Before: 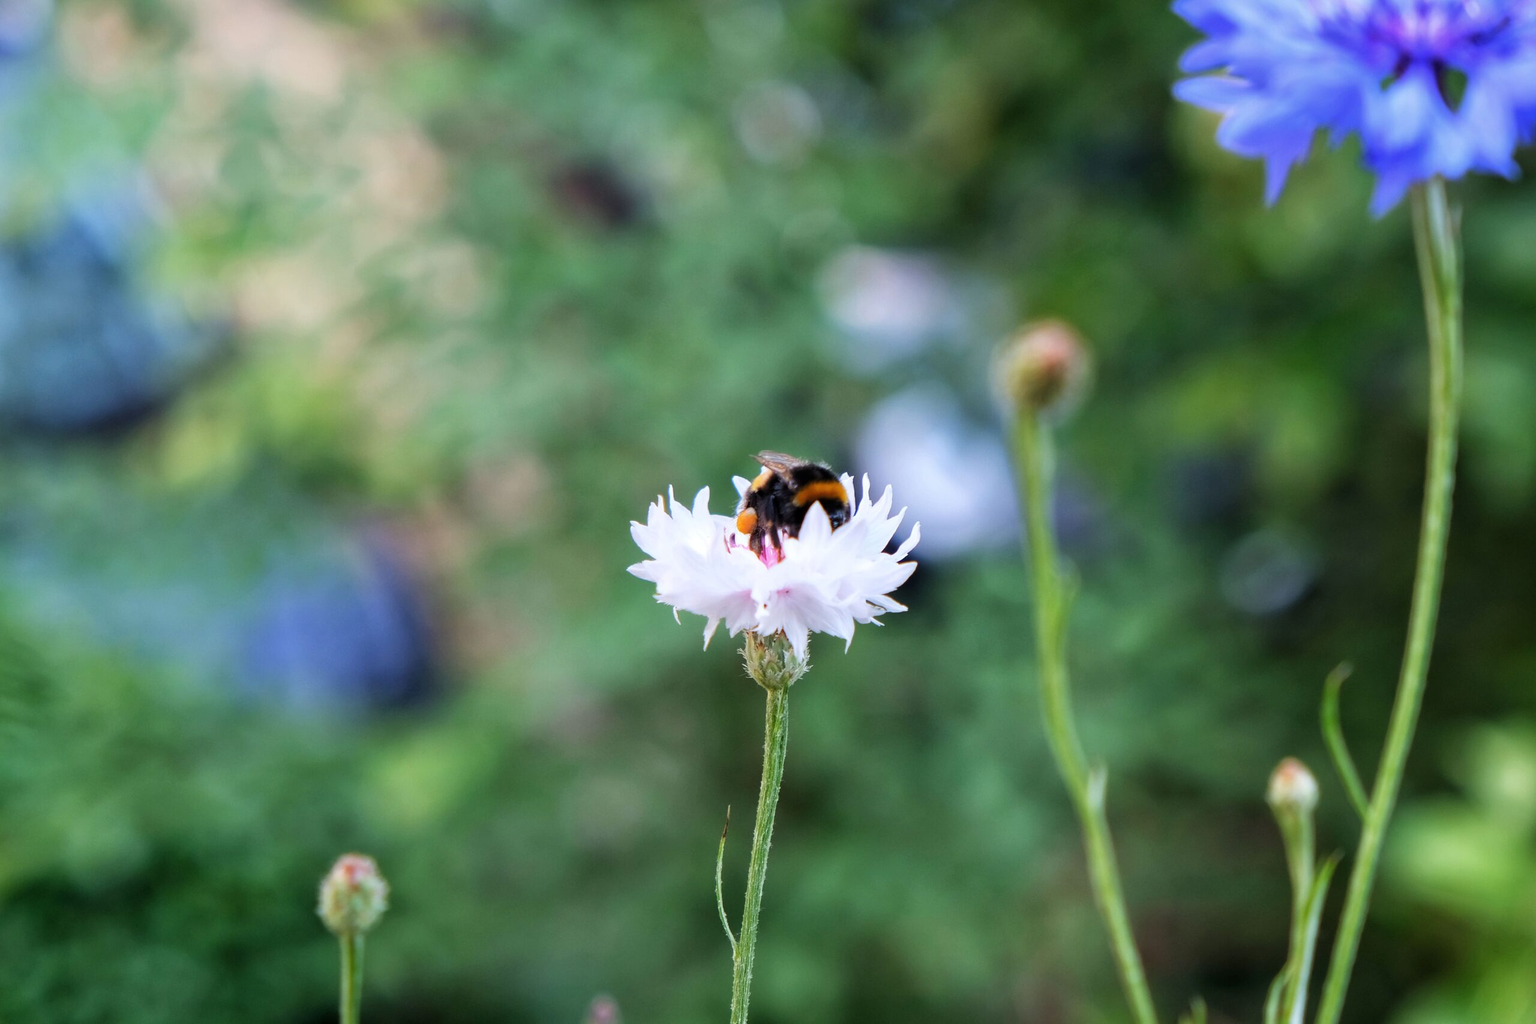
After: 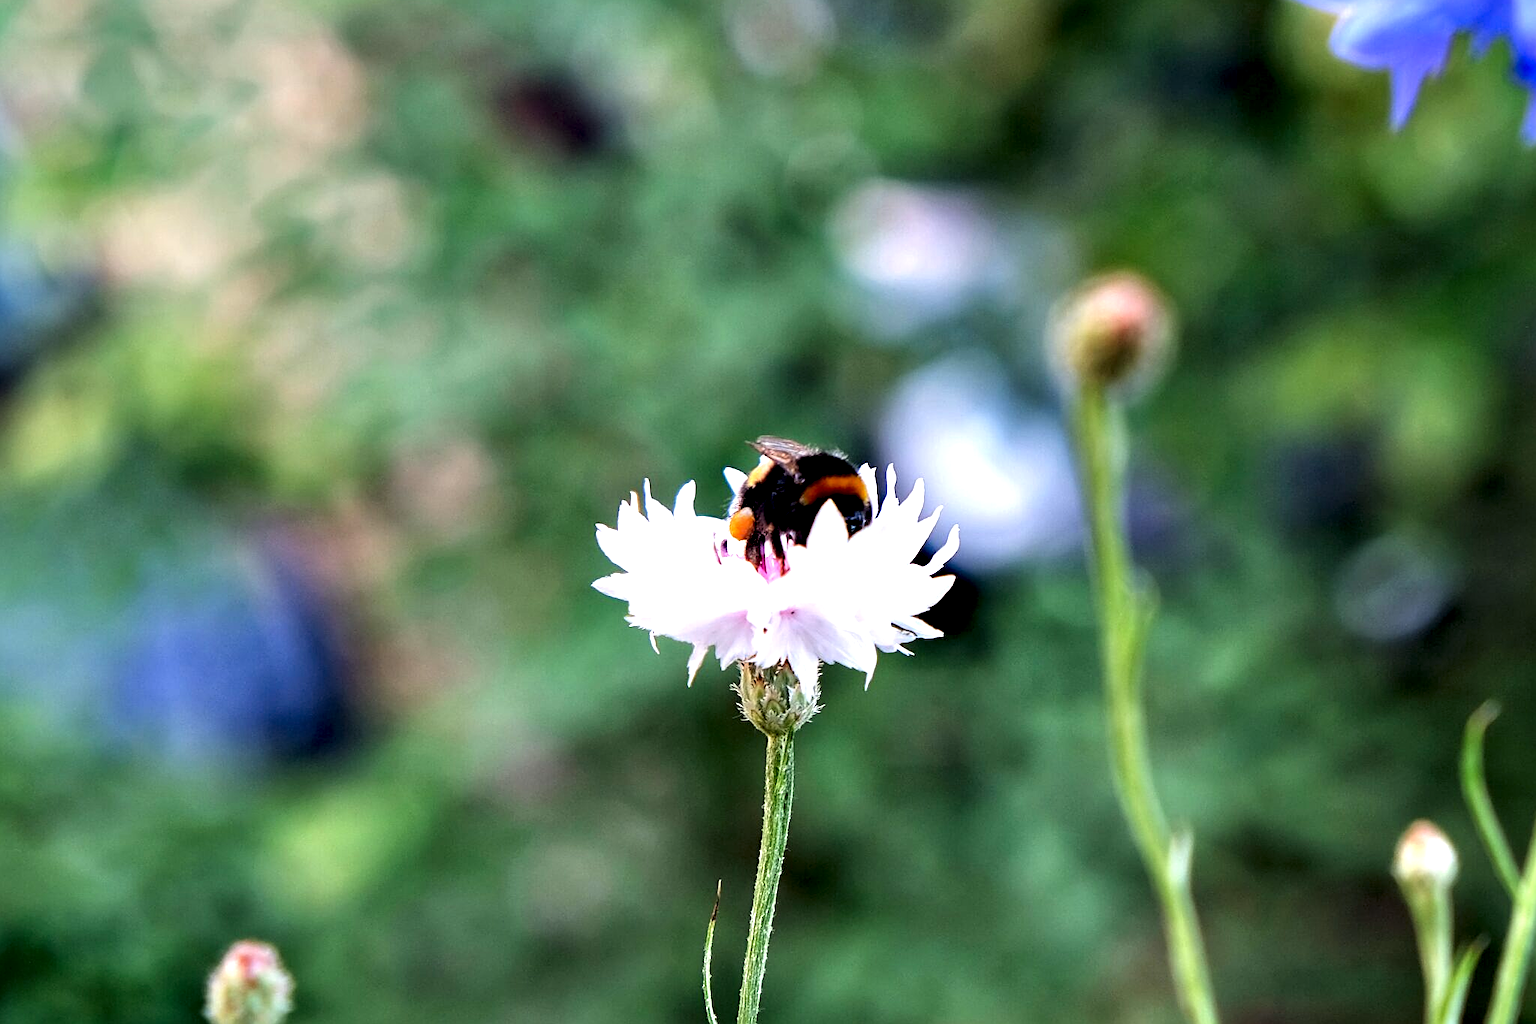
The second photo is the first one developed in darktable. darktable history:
sharpen: on, module defaults
white balance: red 1.029, blue 0.92
color calibration: illuminant as shot in camera, x 0.358, y 0.373, temperature 4628.91 K
contrast equalizer: octaves 7, y [[0.627 ×6], [0.563 ×6], [0 ×6], [0 ×6], [0 ×6]]
crop and rotate: left 10.071%, top 10.071%, right 10.02%, bottom 10.02%
